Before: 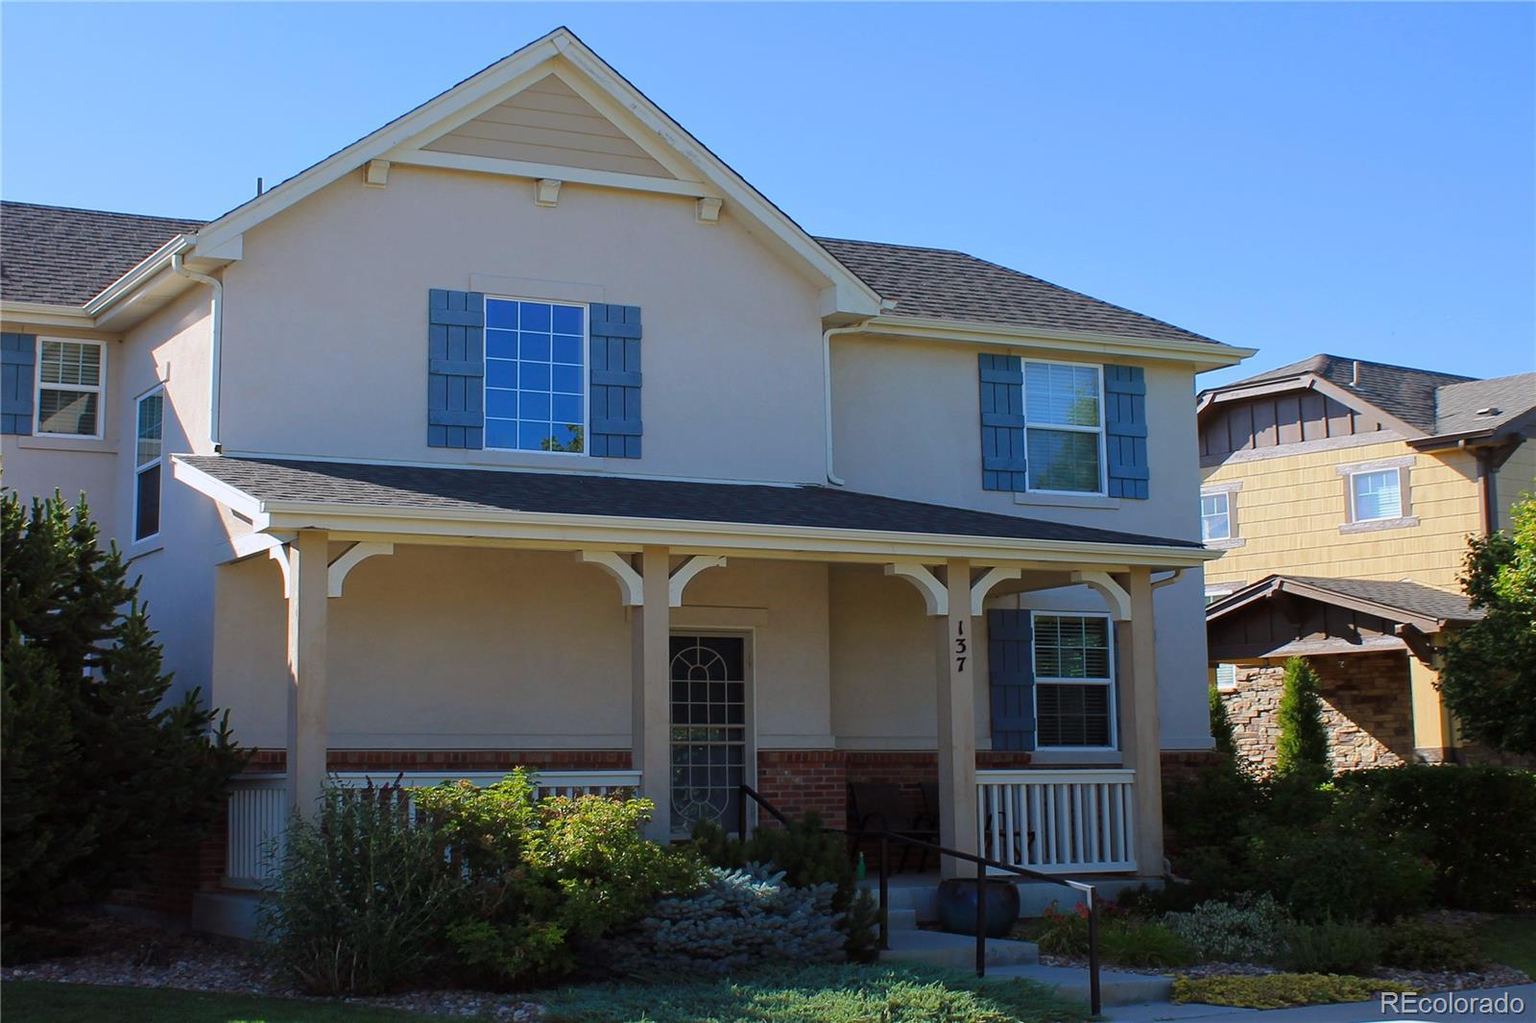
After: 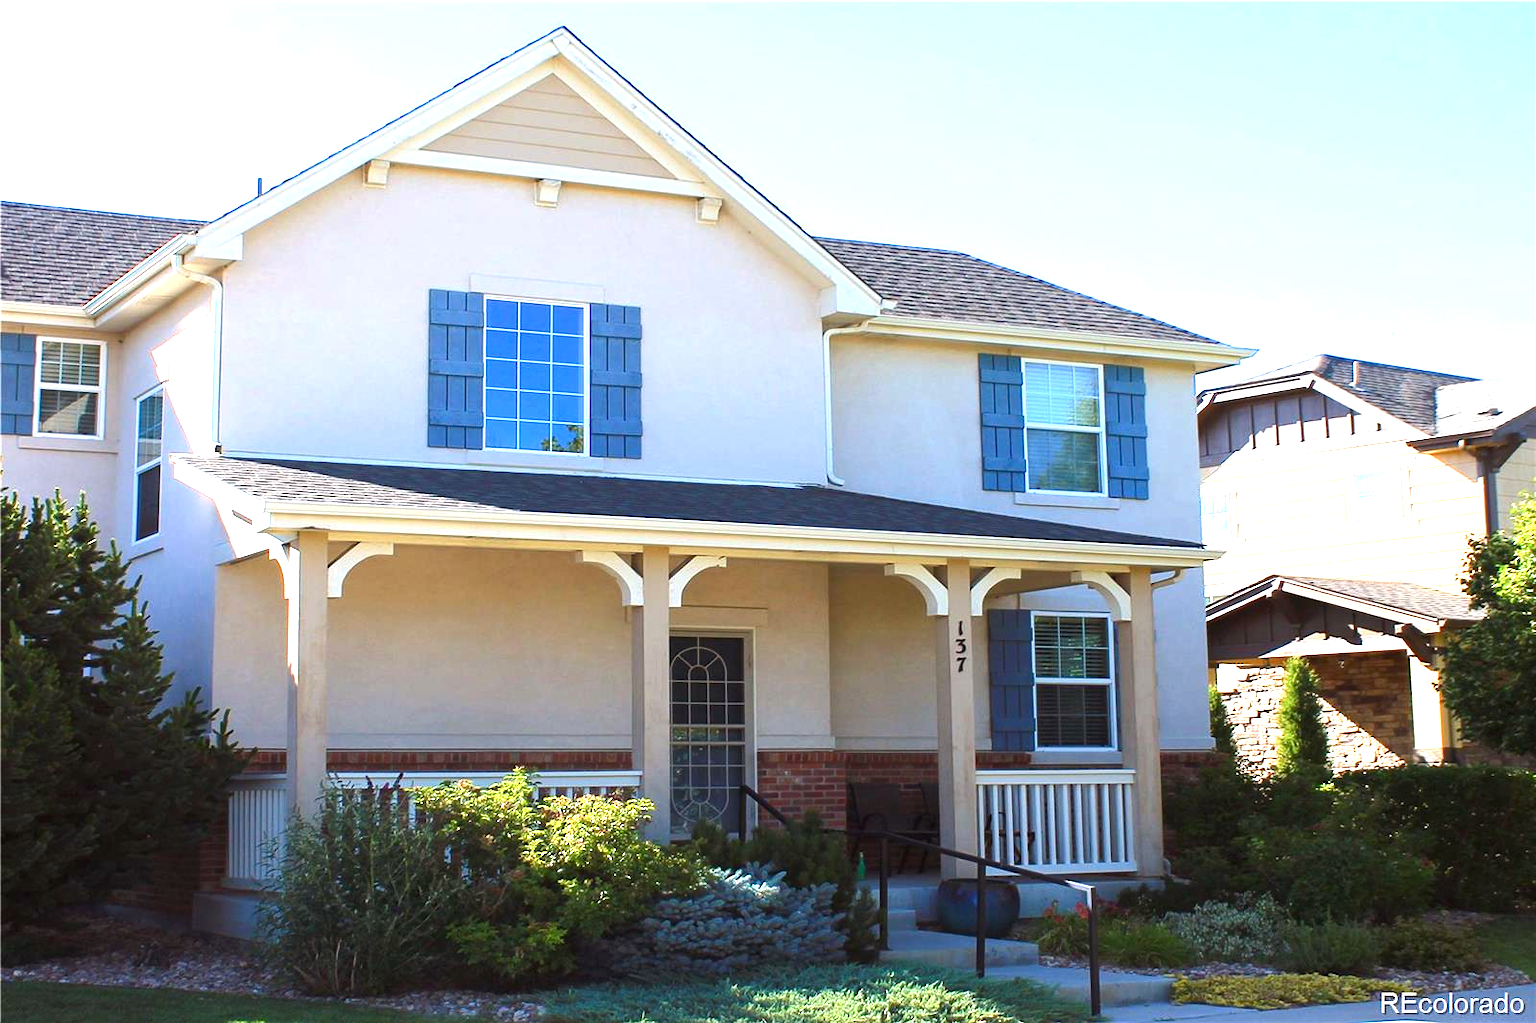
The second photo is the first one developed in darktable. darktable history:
color balance rgb: shadows lift › chroma 1%, shadows lift › hue 28.8°, power › hue 60°, highlights gain › chroma 1%, highlights gain › hue 60°, global offset › luminance 0.25%, perceptual saturation grading › highlights -20%, perceptual saturation grading › shadows 20%, perceptual brilliance grading › highlights 10%, perceptual brilliance grading › shadows -5%, global vibrance 19.67%
exposure: black level correction 0, exposure 1.379 EV, compensate exposure bias true, compensate highlight preservation false
